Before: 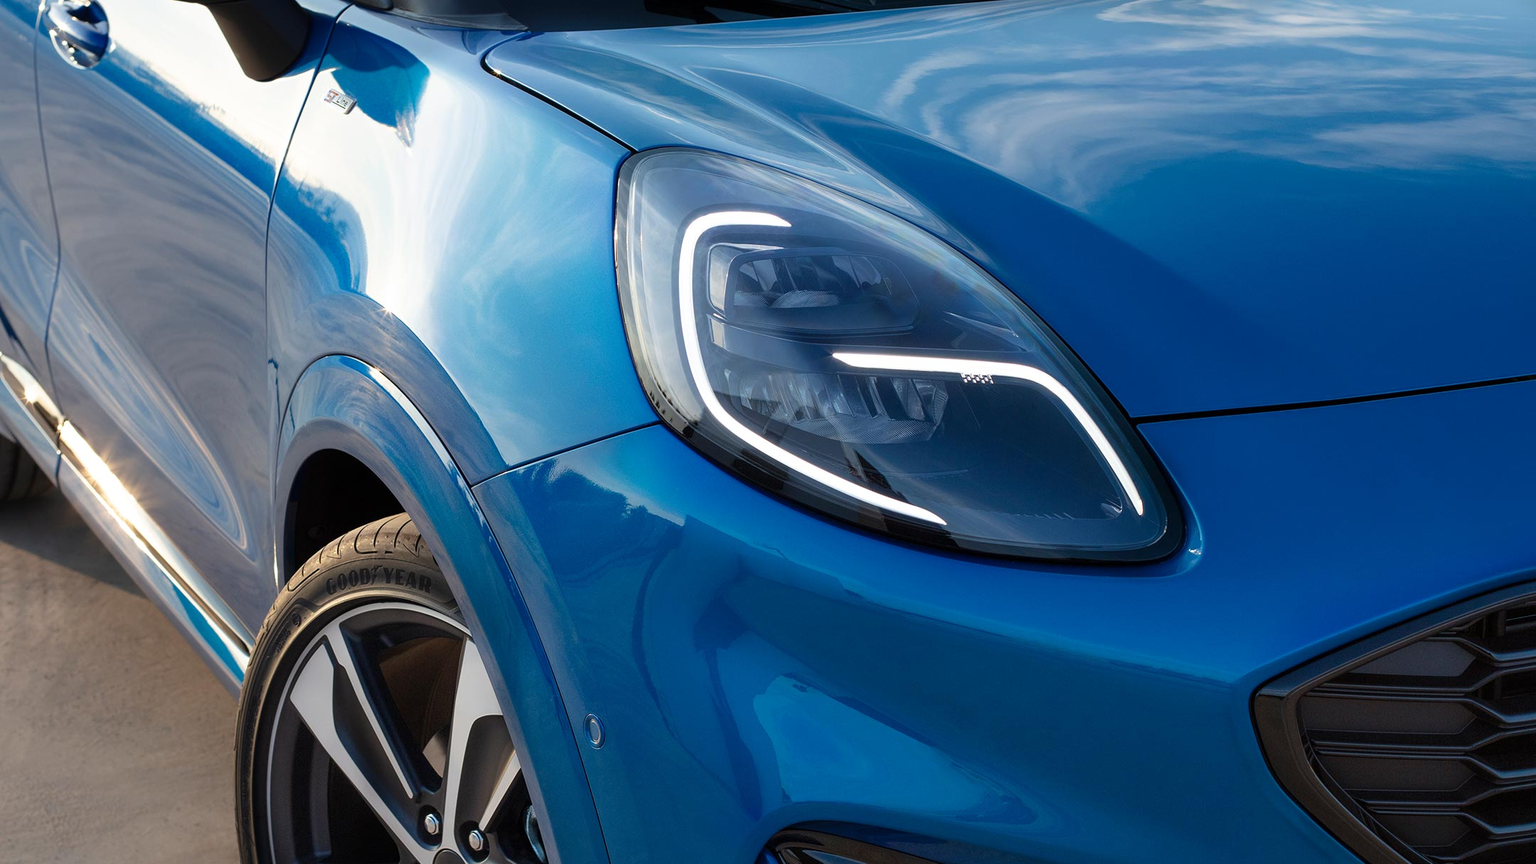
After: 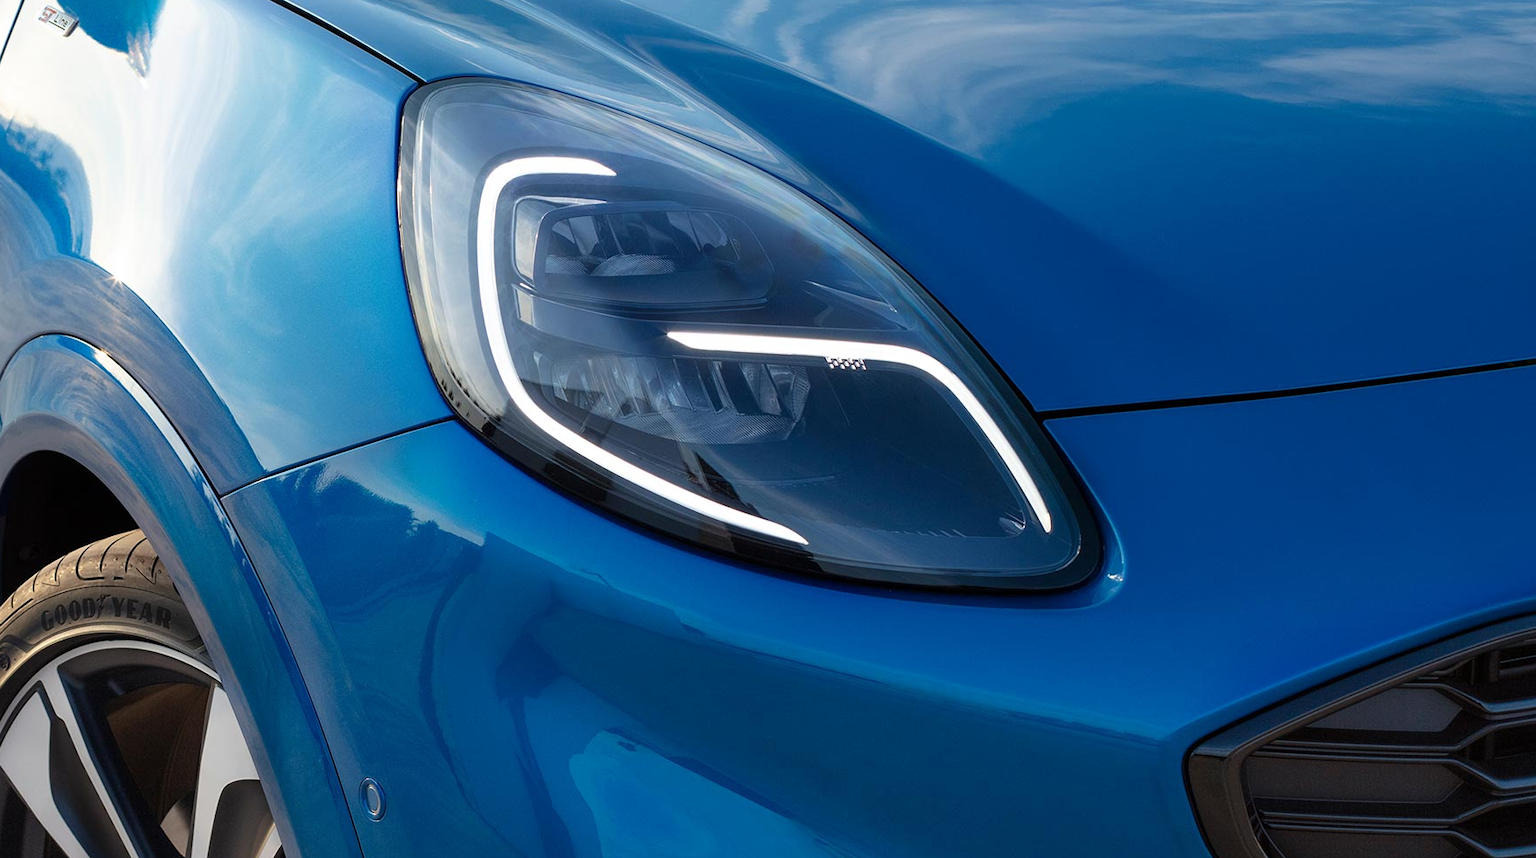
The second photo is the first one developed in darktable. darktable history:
crop: left 19.104%, top 9.858%, right 0.001%, bottom 9.655%
